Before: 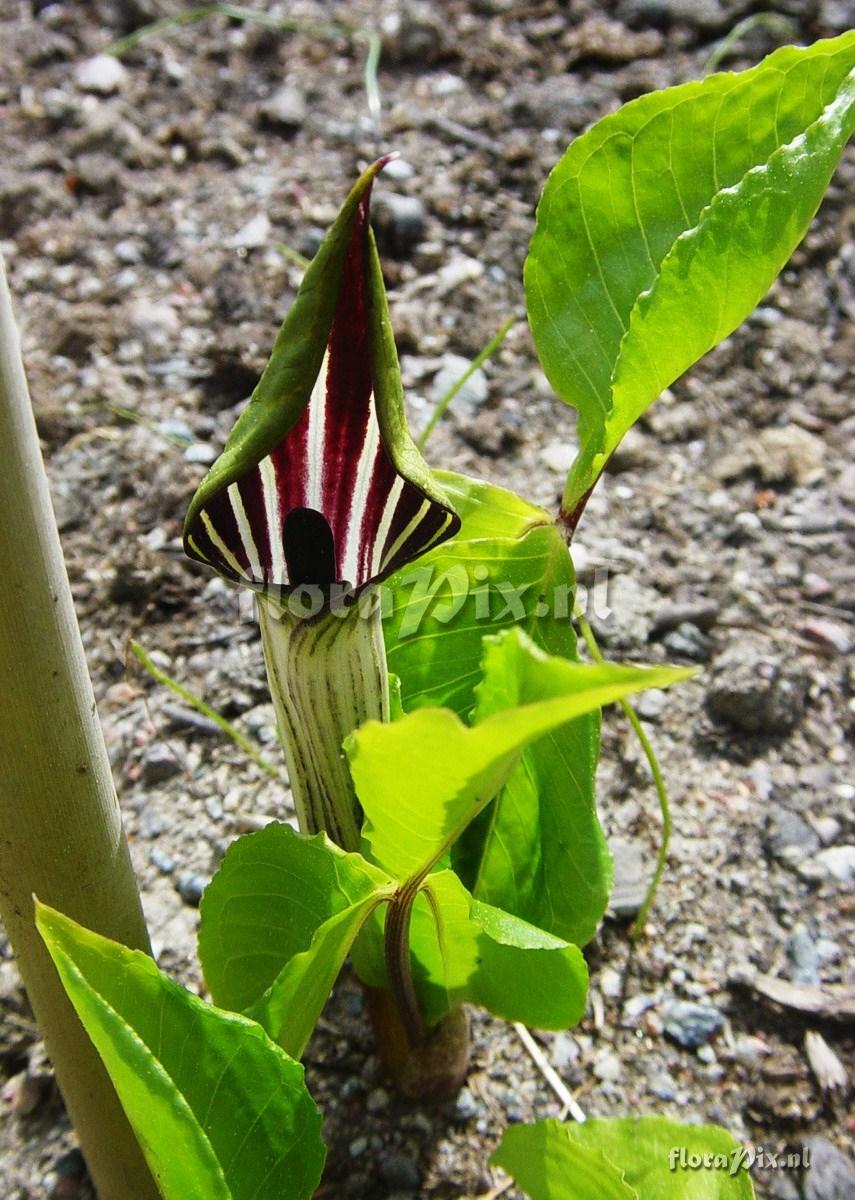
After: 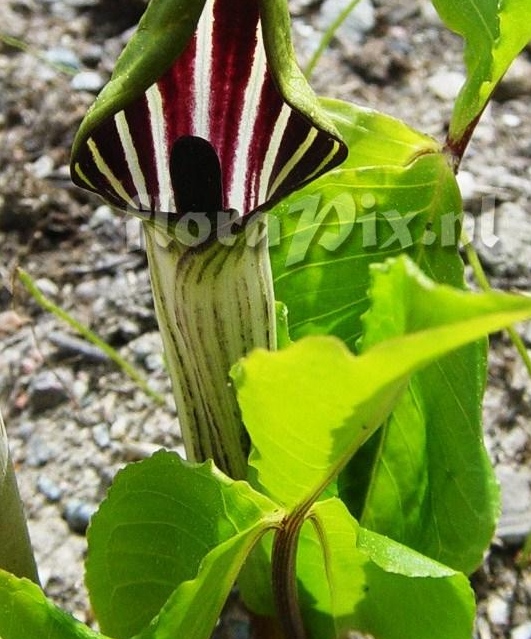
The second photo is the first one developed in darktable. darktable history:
crop: left 13.306%, top 31.08%, right 24.547%, bottom 15.665%
